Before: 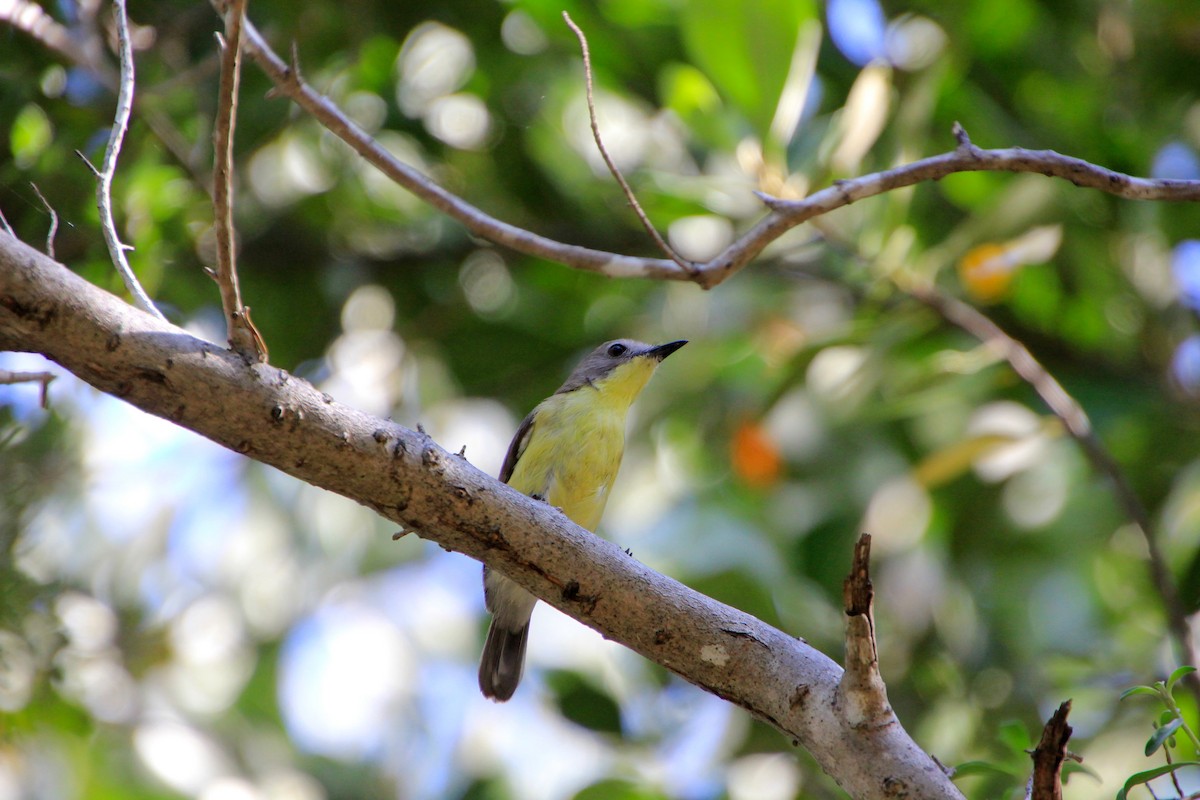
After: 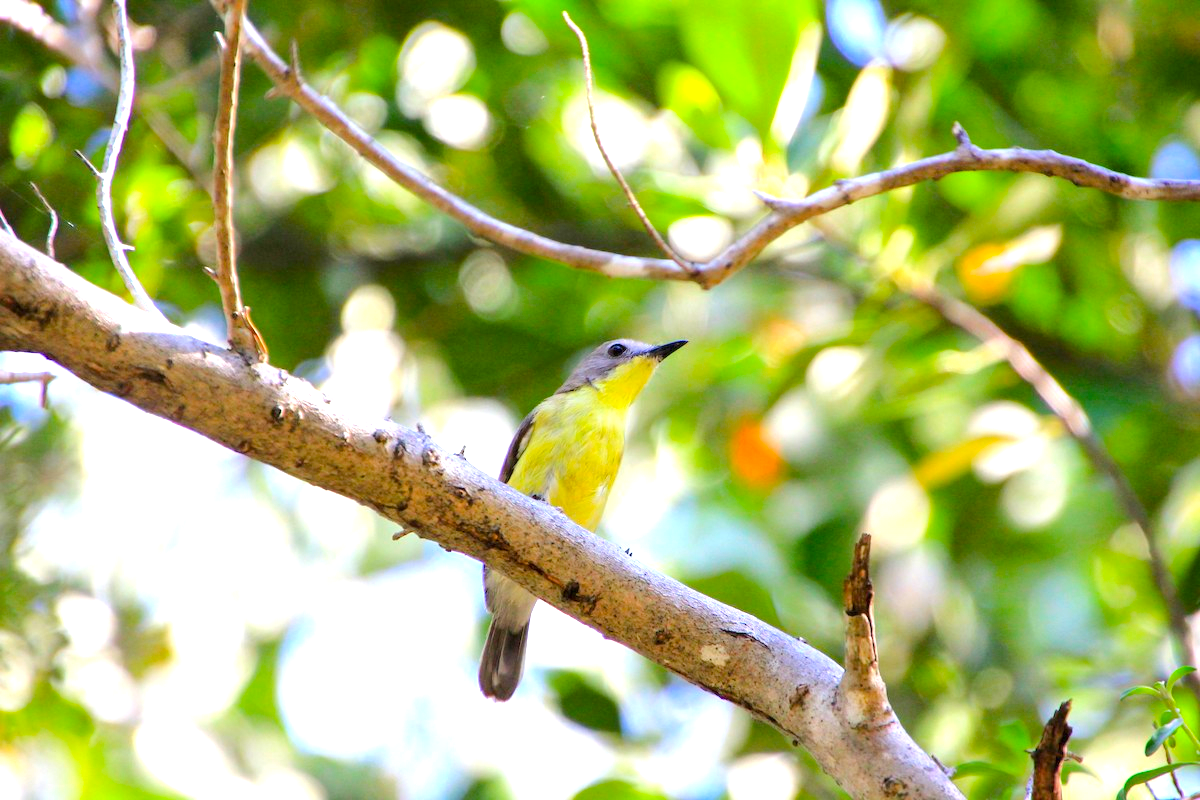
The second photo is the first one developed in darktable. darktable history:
color balance rgb: perceptual saturation grading › global saturation 25%, perceptual brilliance grading › mid-tones 10%, perceptual brilliance grading › shadows 15%, global vibrance 20%
exposure: black level correction 0, exposure 1.2 EV, compensate exposure bias true, compensate highlight preservation false
